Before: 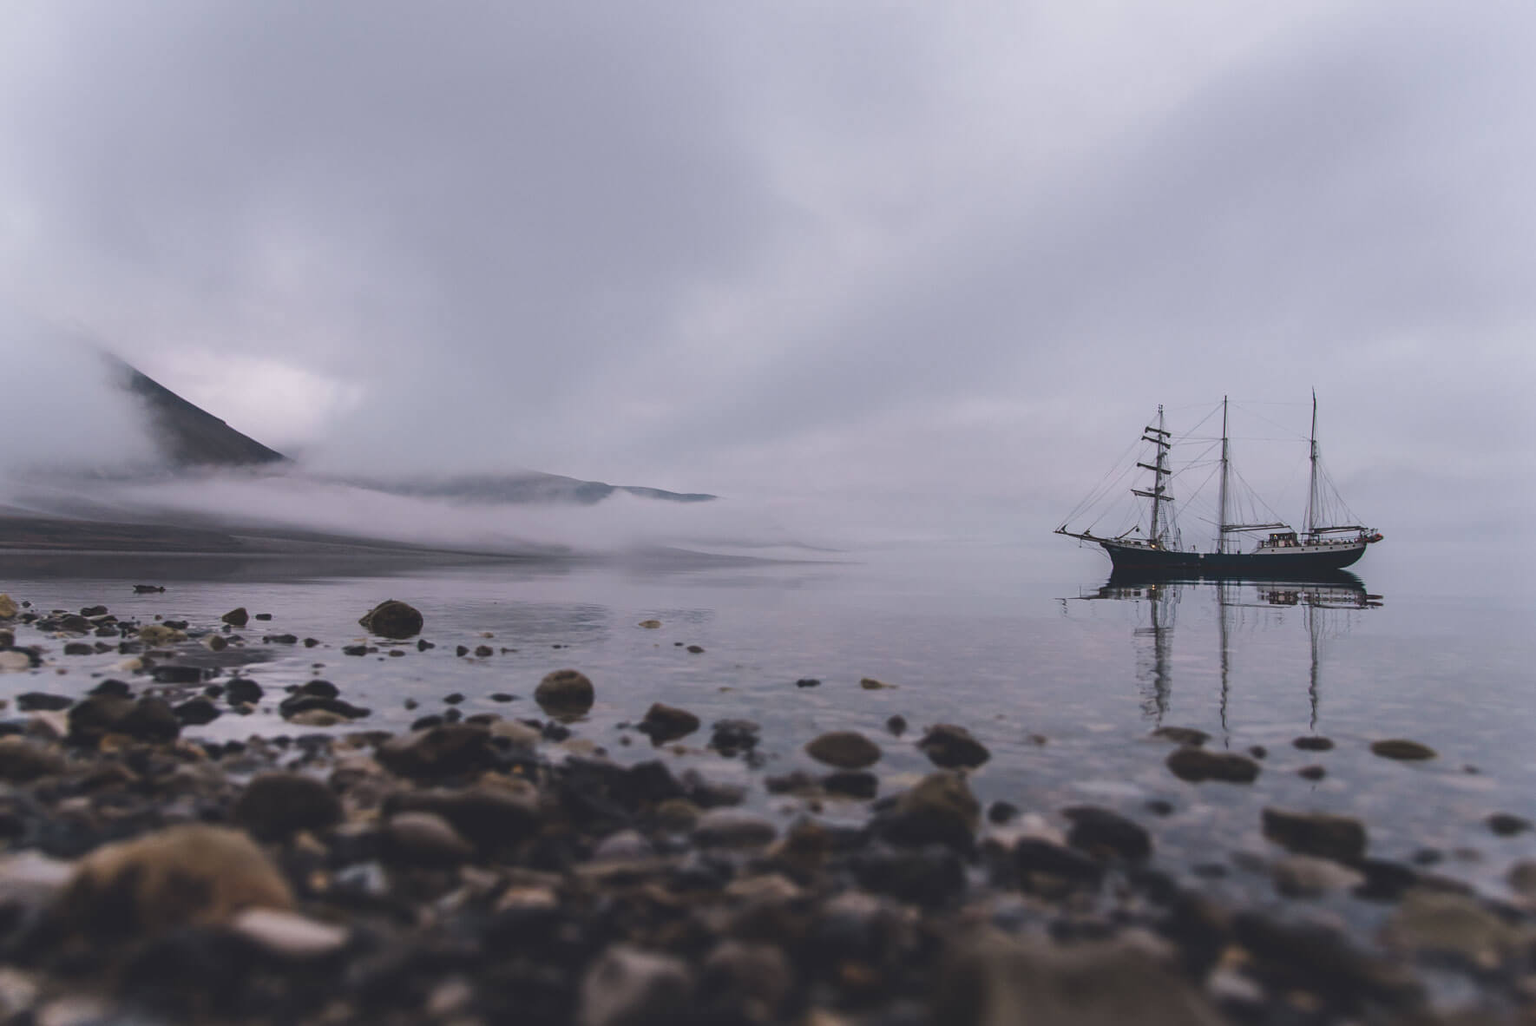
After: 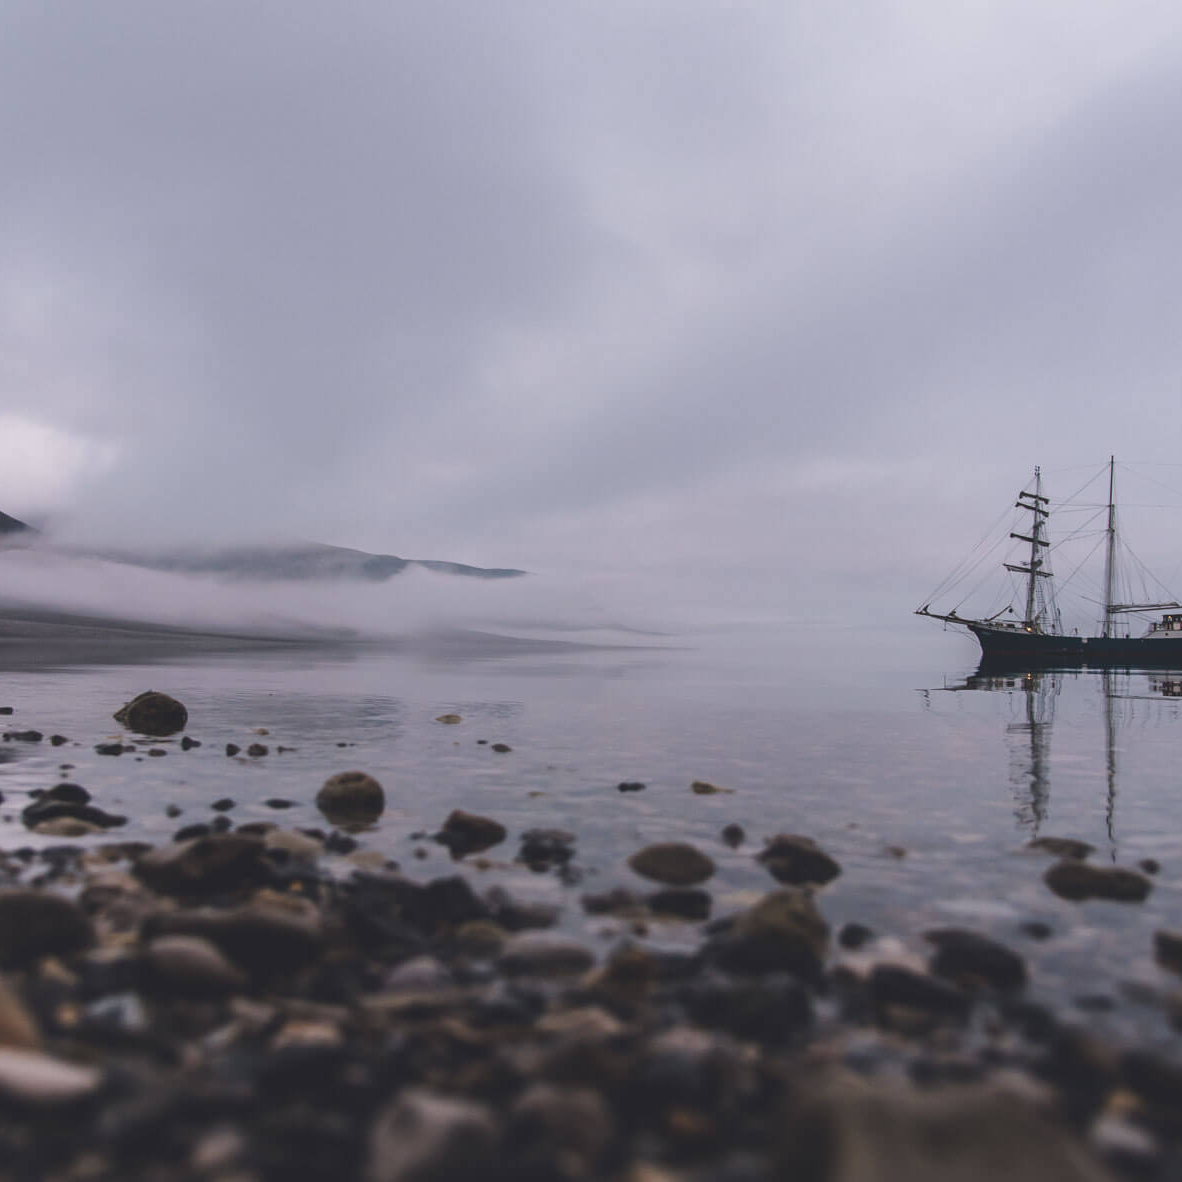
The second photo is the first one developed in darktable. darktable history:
crop: left 16.997%, right 16.219%
exposure: compensate highlight preservation false
